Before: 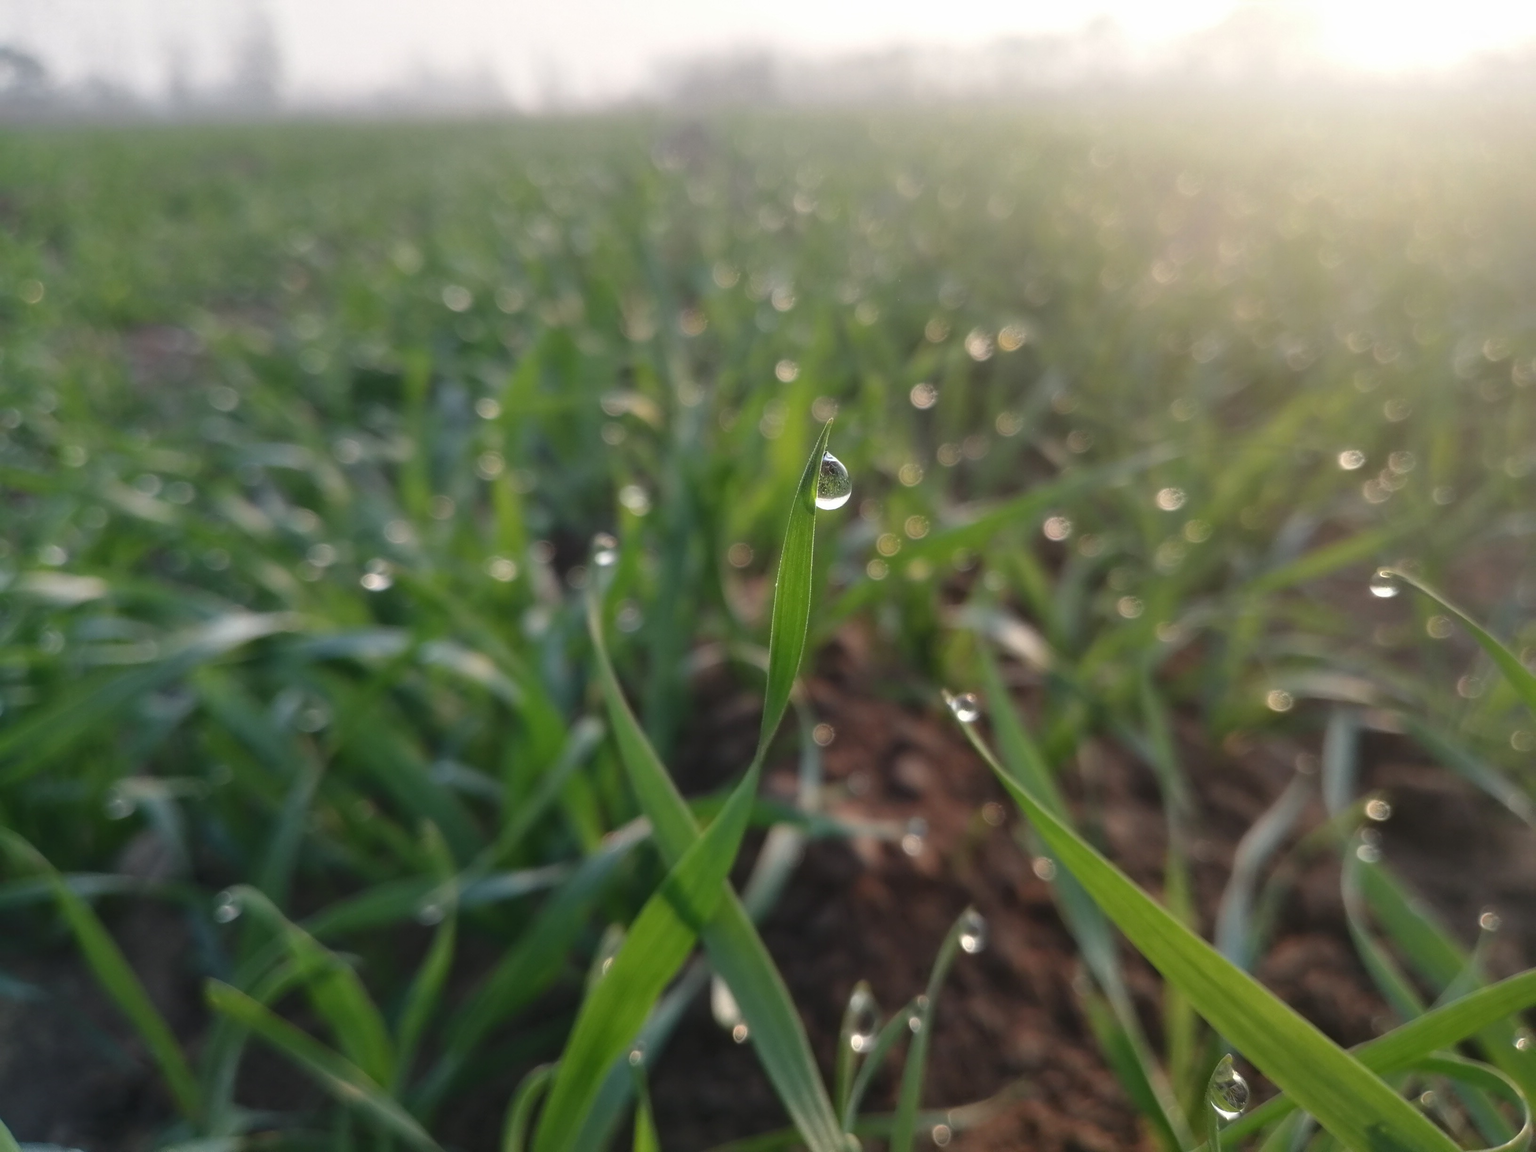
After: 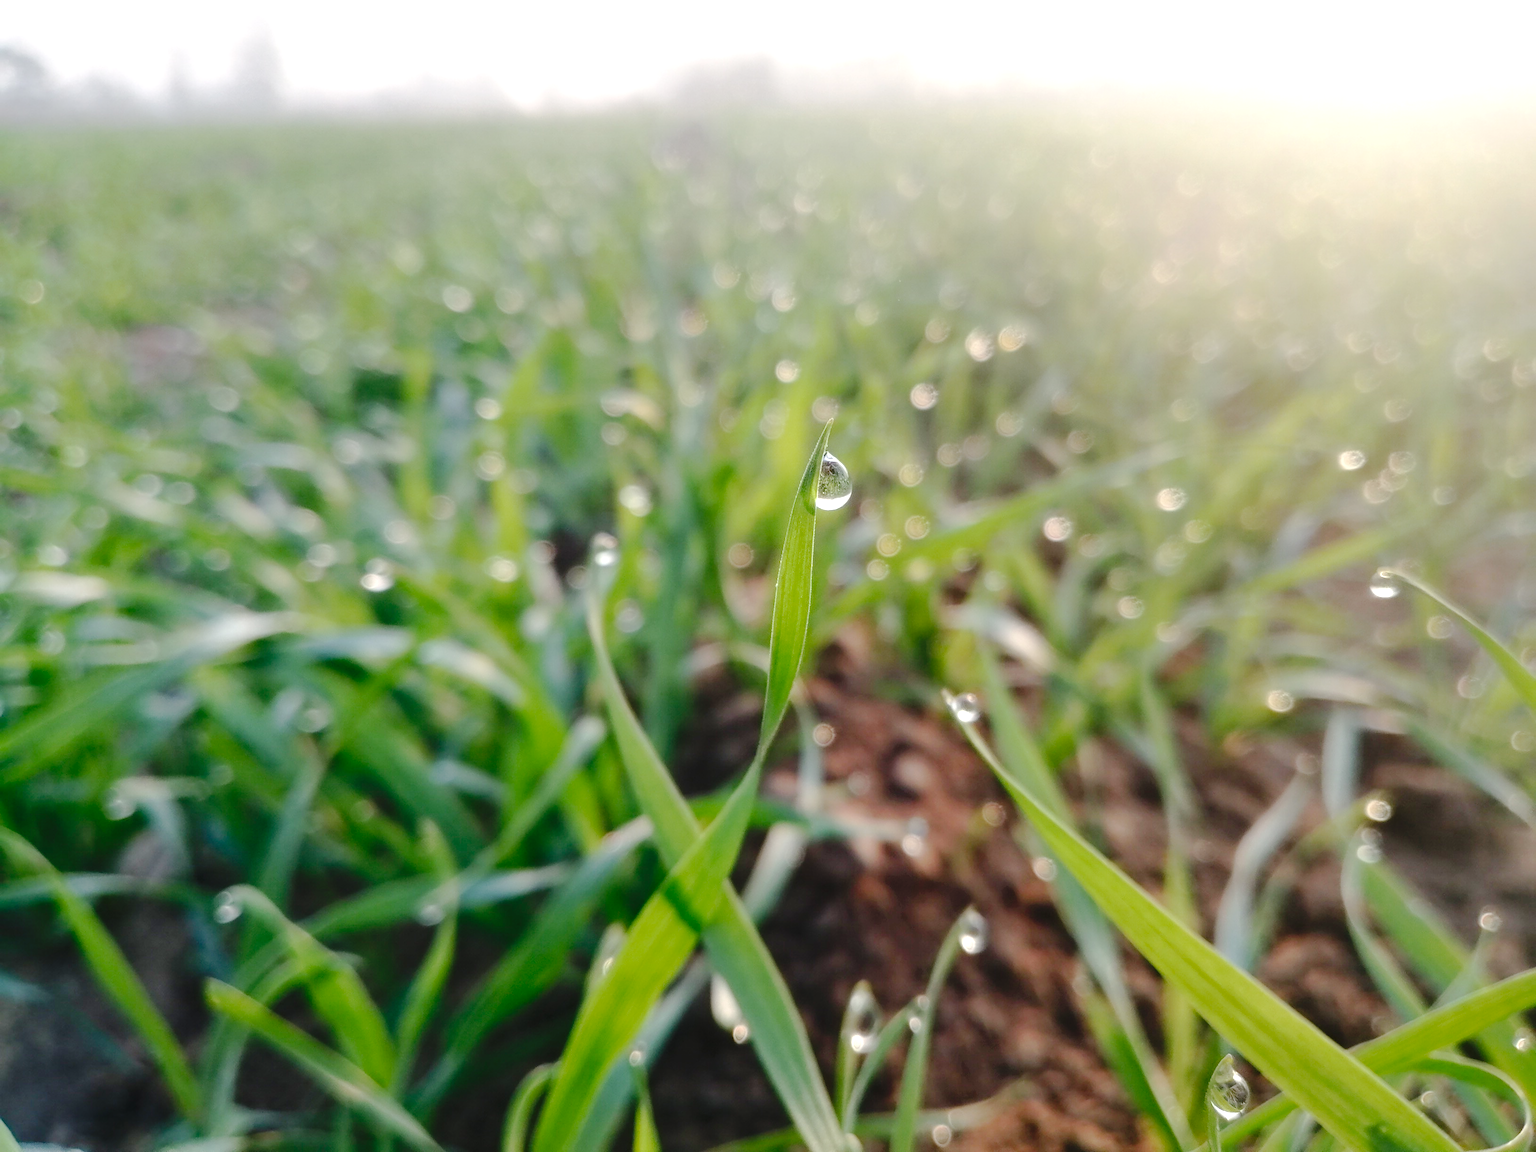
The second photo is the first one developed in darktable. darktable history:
exposure: exposure 0.559 EV, compensate highlight preservation false
tone curve: curves: ch0 [(0, 0) (0.003, 0.013) (0.011, 0.012) (0.025, 0.011) (0.044, 0.016) (0.069, 0.029) (0.1, 0.045) (0.136, 0.074) (0.177, 0.123) (0.224, 0.207) (0.277, 0.313) (0.335, 0.414) (0.399, 0.509) (0.468, 0.599) (0.543, 0.663) (0.623, 0.728) (0.709, 0.79) (0.801, 0.854) (0.898, 0.925) (1, 1)], preserve colors none
